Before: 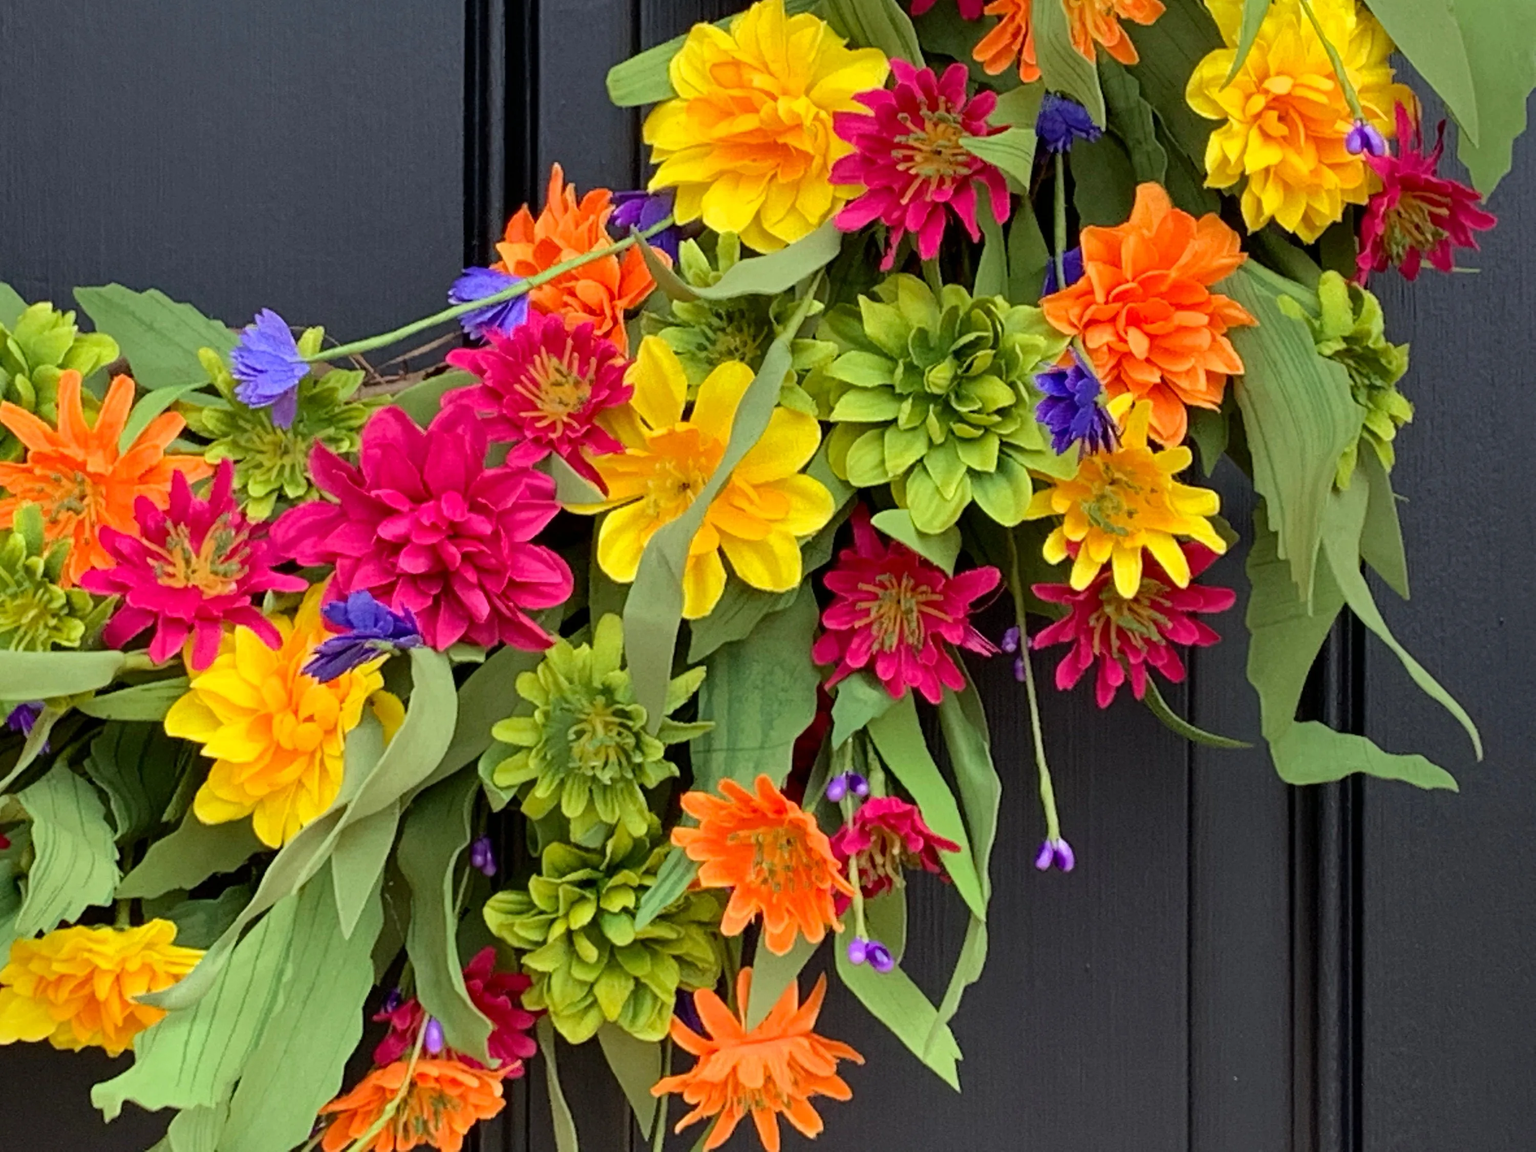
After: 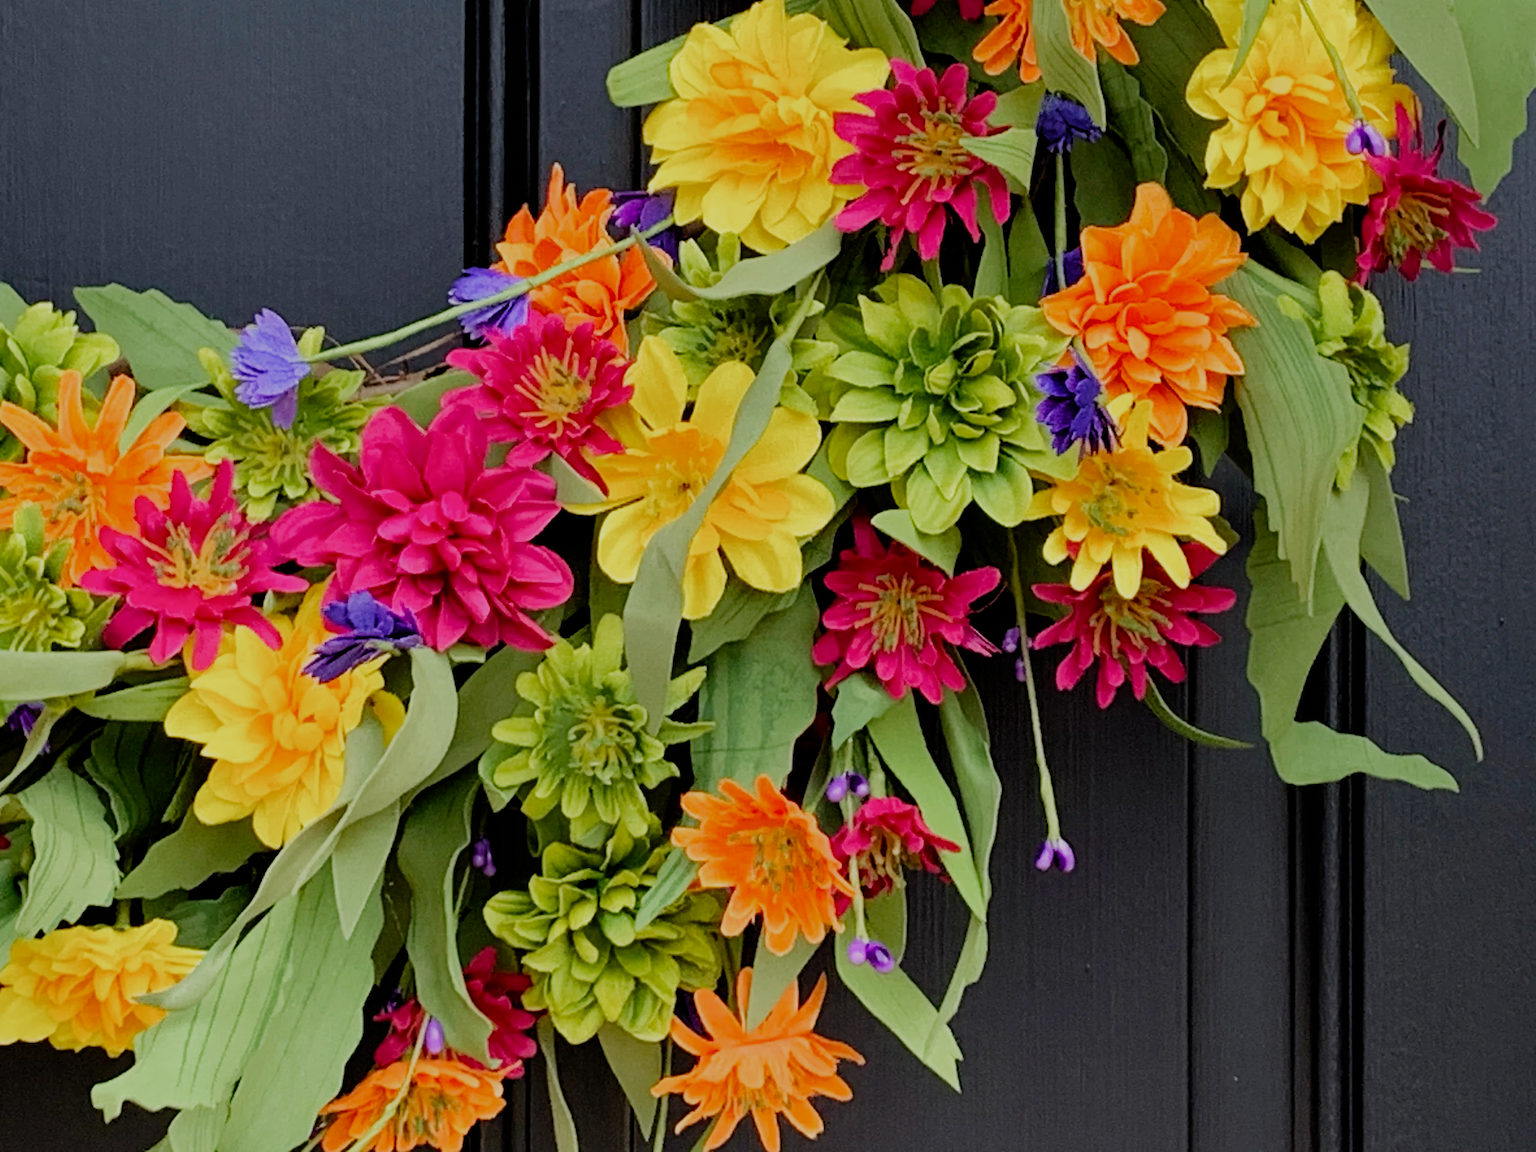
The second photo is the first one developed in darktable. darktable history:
filmic rgb: black relative exposure -7.65 EV, white relative exposure 4.56 EV, threshold 5.96 EV, hardness 3.61, preserve chrominance no, color science v4 (2020), contrast in shadows soft, enable highlight reconstruction true
